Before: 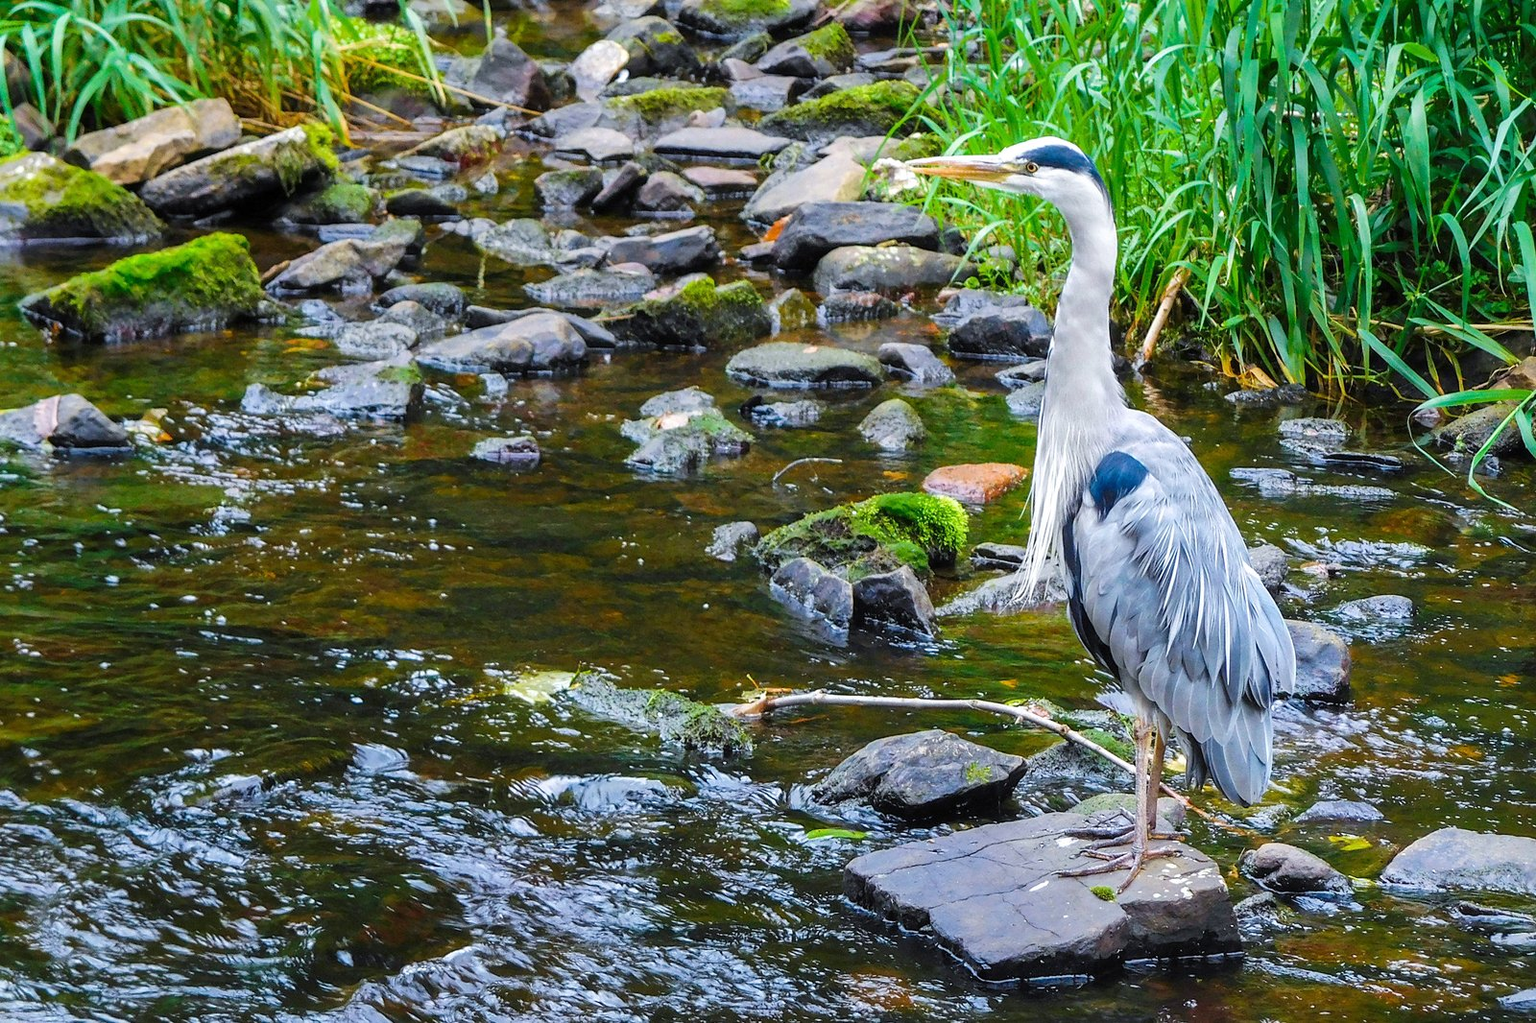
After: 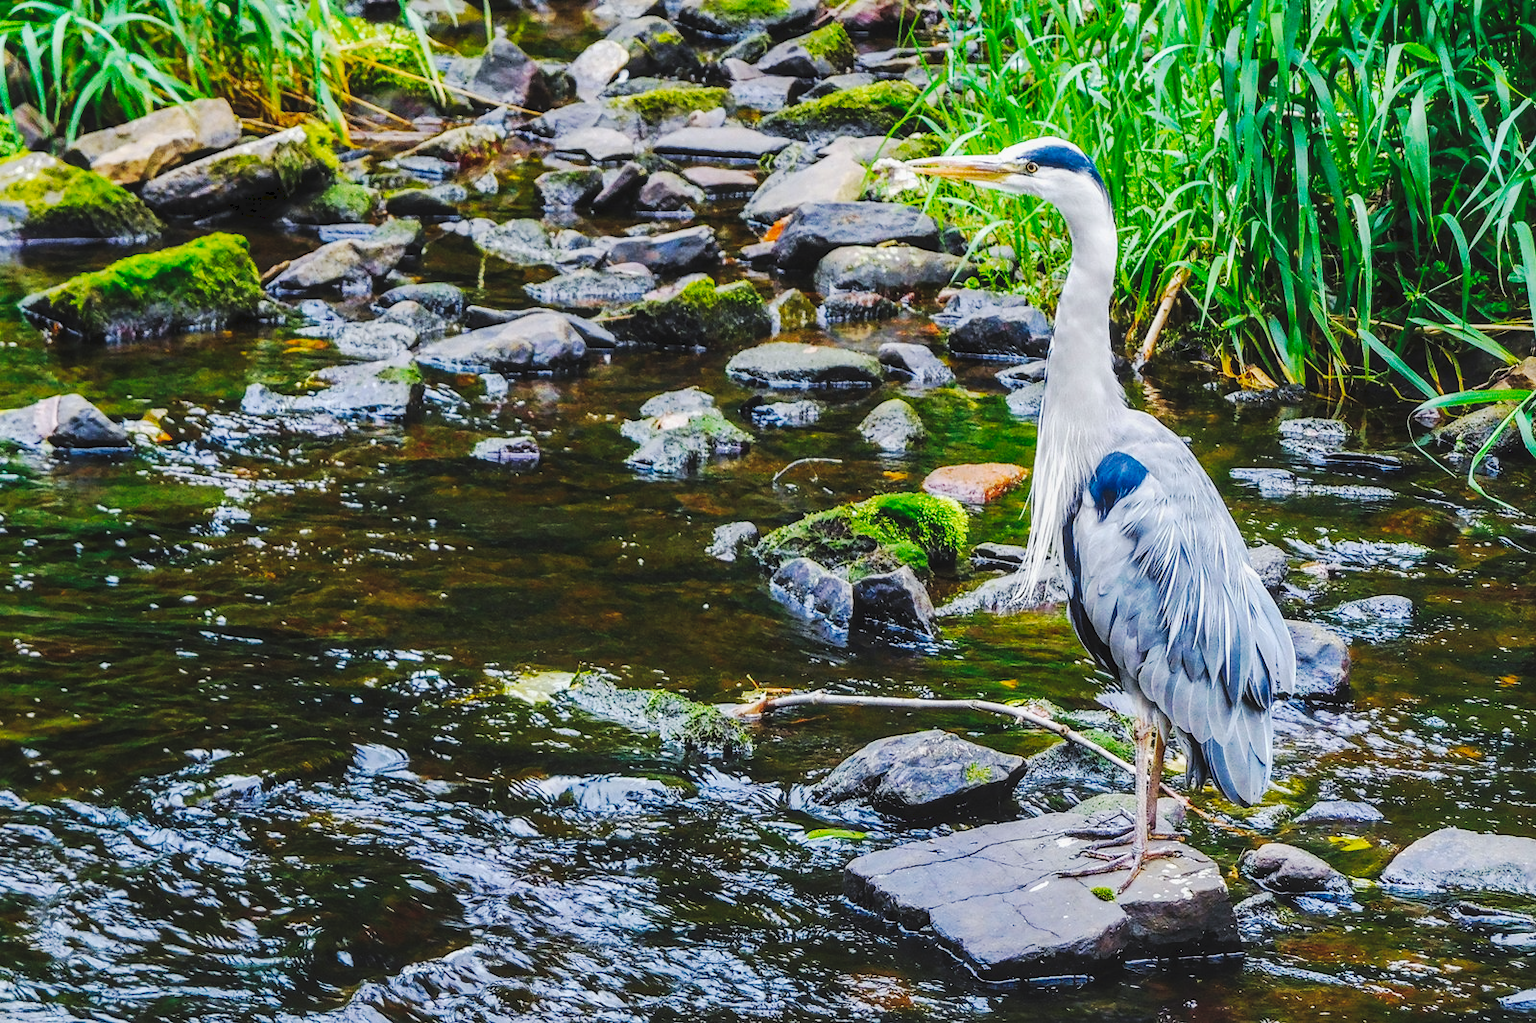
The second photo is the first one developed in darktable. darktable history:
local contrast: on, module defaults
exposure: exposure -0.242 EV, compensate highlight preservation false
tone curve: curves: ch0 [(0, 0) (0.003, 0.062) (0.011, 0.07) (0.025, 0.083) (0.044, 0.094) (0.069, 0.105) (0.1, 0.117) (0.136, 0.136) (0.177, 0.164) (0.224, 0.201) (0.277, 0.256) (0.335, 0.335) (0.399, 0.424) (0.468, 0.529) (0.543, 0.641) (0.623, 0.725) (0.709, 0.787) (0.801, 0.849) (0.898, 0.917) (1, 1)], preserve colors none
